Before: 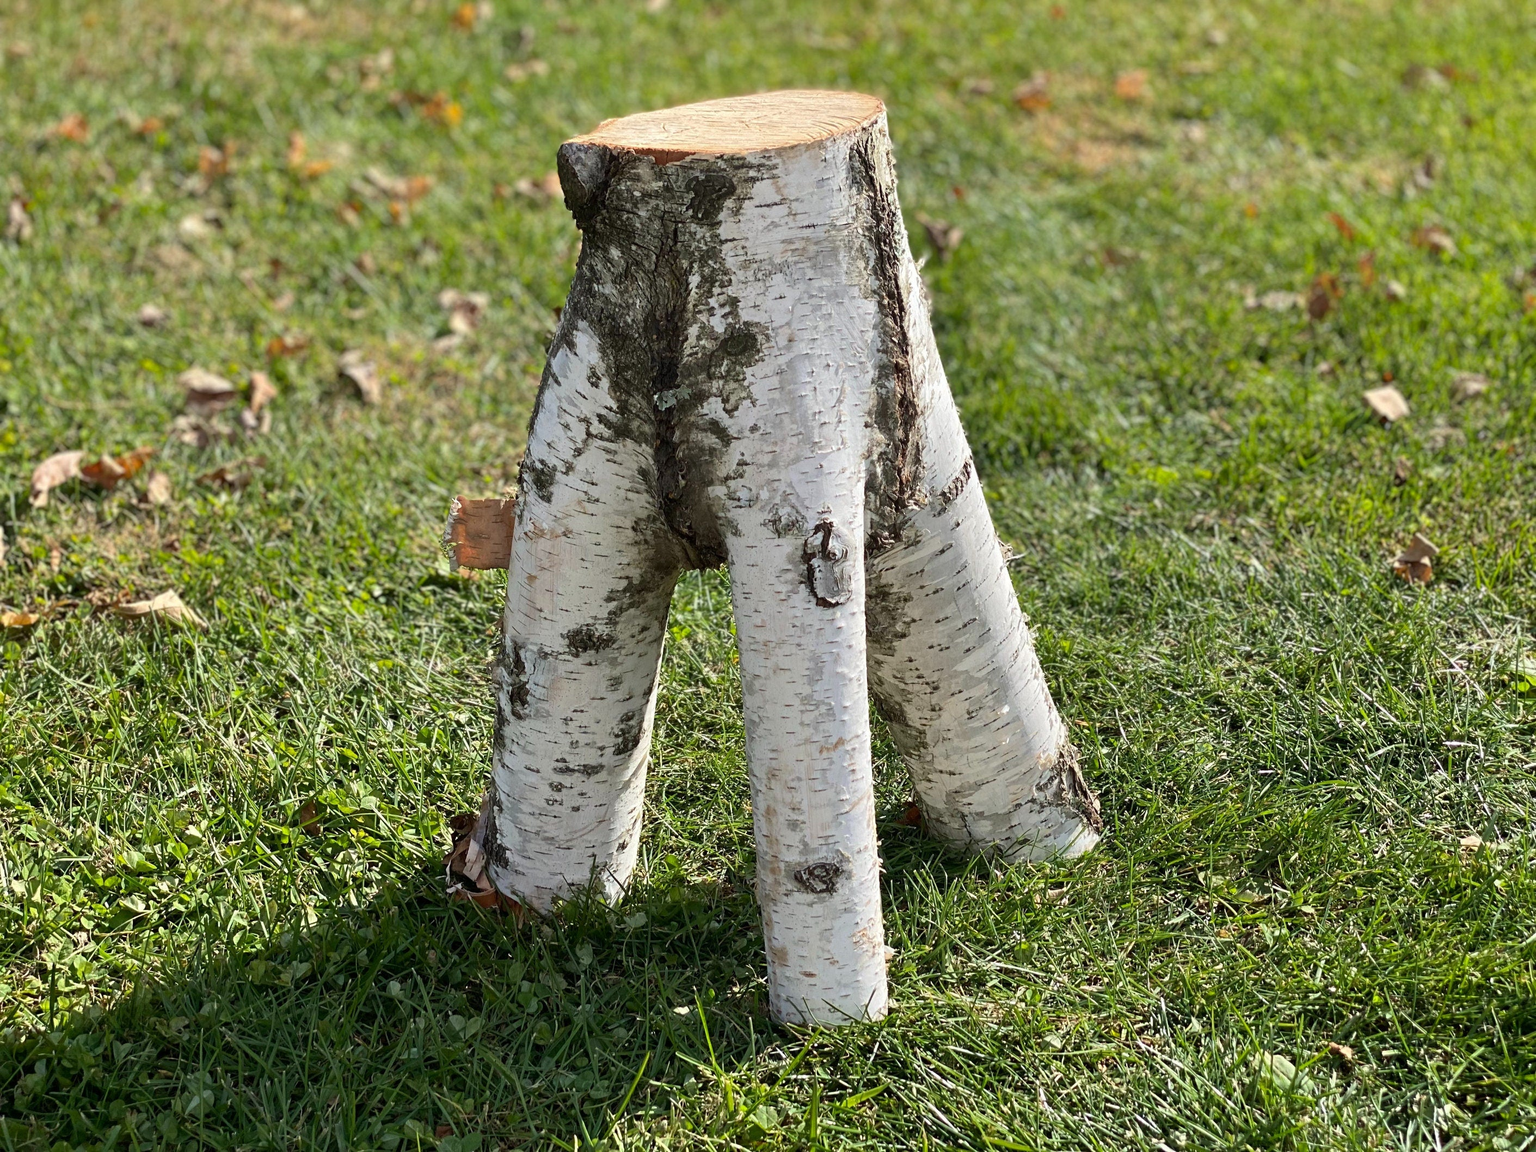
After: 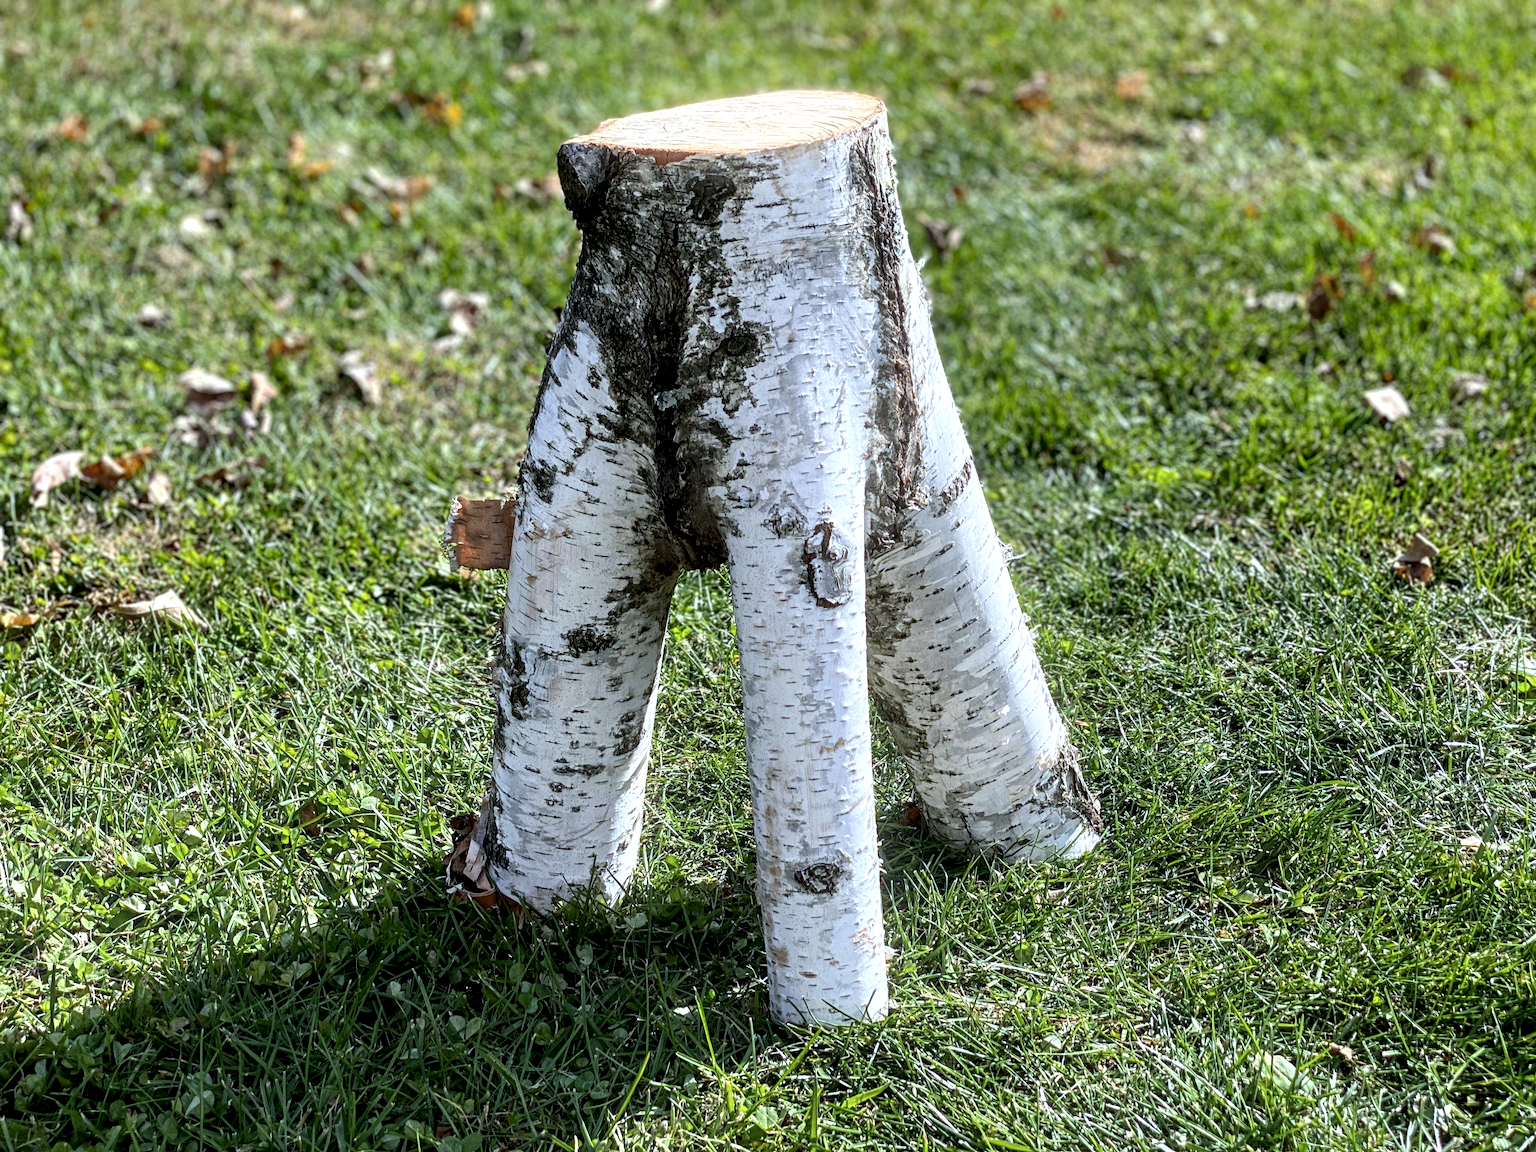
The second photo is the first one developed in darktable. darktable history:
white balance: red 0.926, green 1.003, blue 1.133
local contrast: highlights 65%, shadows 54%, detail 169%, midtone range 0.514
bloom: size 13.65%, threshold 98.39%, strength 4.82%
